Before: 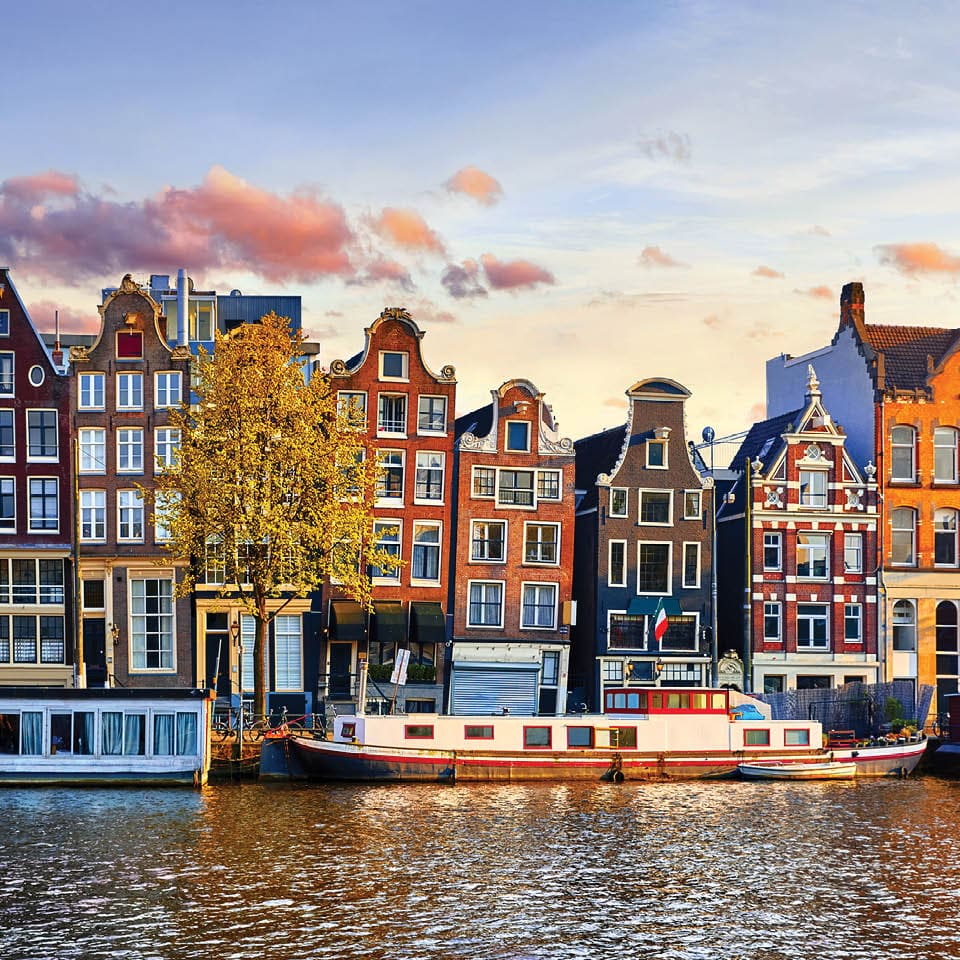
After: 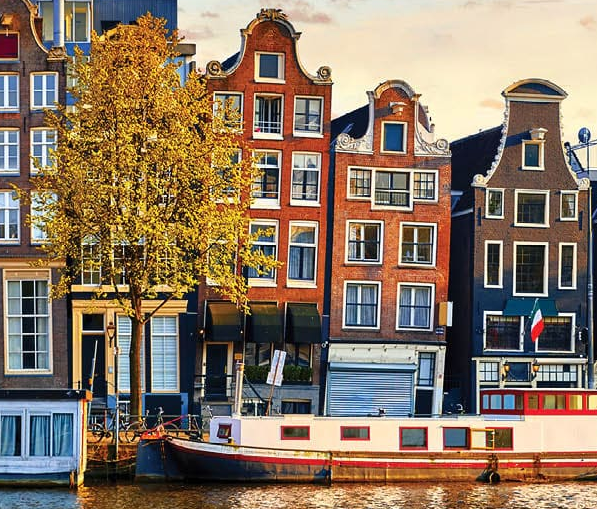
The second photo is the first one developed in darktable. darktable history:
crop: left 12.922%, top 31.165%, right 24.791%, bottom 15.768%
